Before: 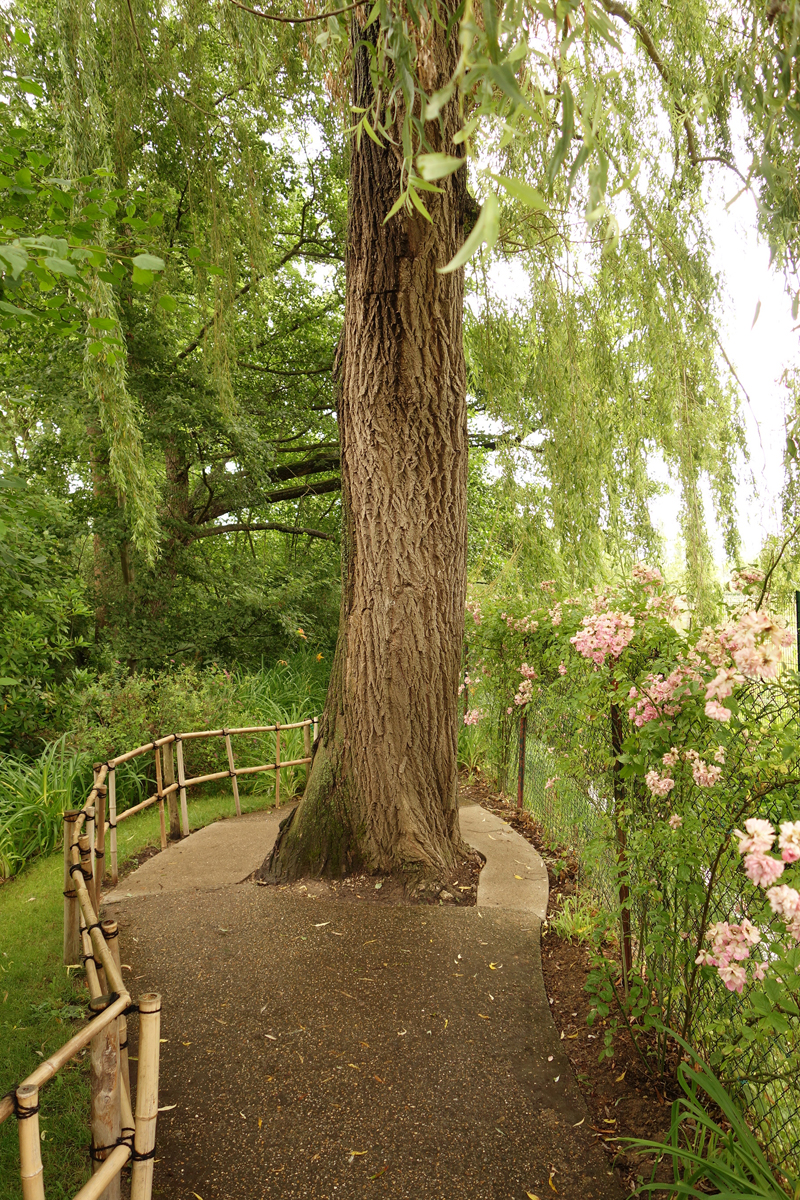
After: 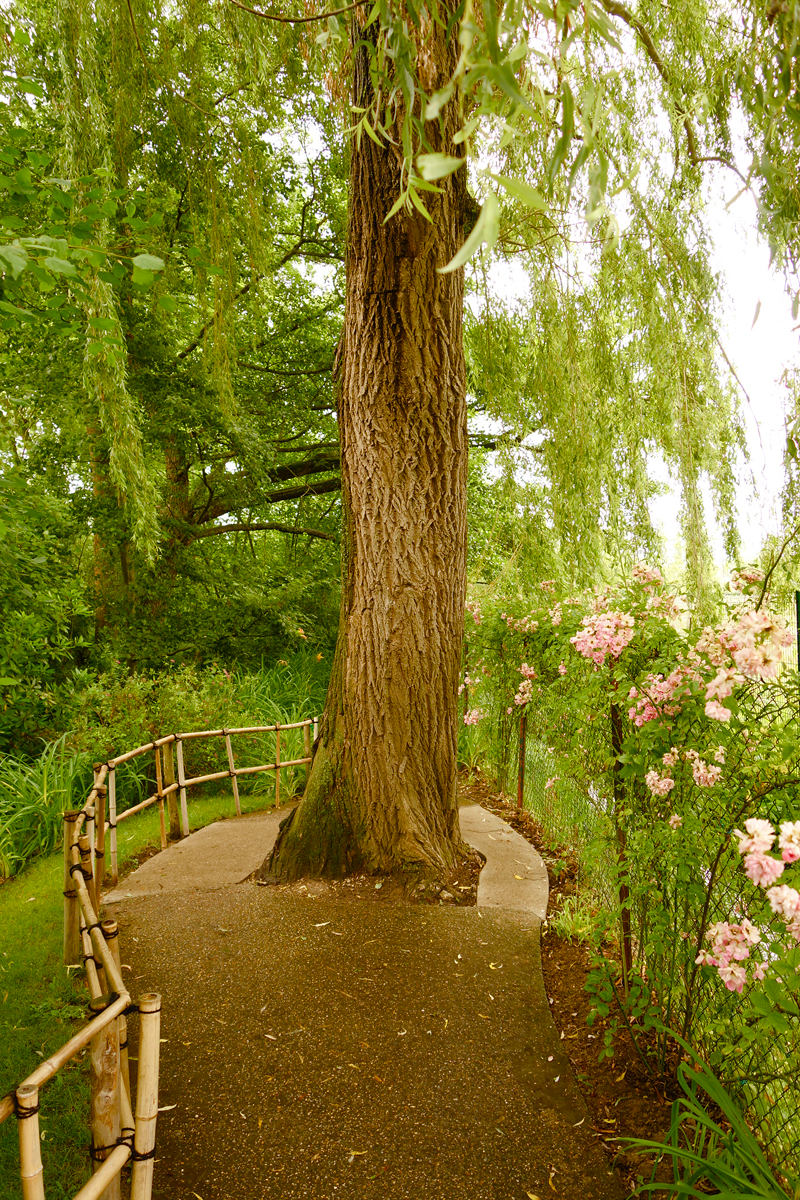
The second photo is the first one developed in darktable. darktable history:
color balance rgb: linear chroma grading › shadows 9.381%, linear chroma grading › highlights 9.456%, linear chroma grading › global chroma 14.922%, linear chroma grading › mid-tones 14.846%, perceptual saturation grading › global saturation 20%, perceptual saturation grading › highlights -50.12%, perceptual saturation grading › shadows 30.246%, global vibrance 20%
